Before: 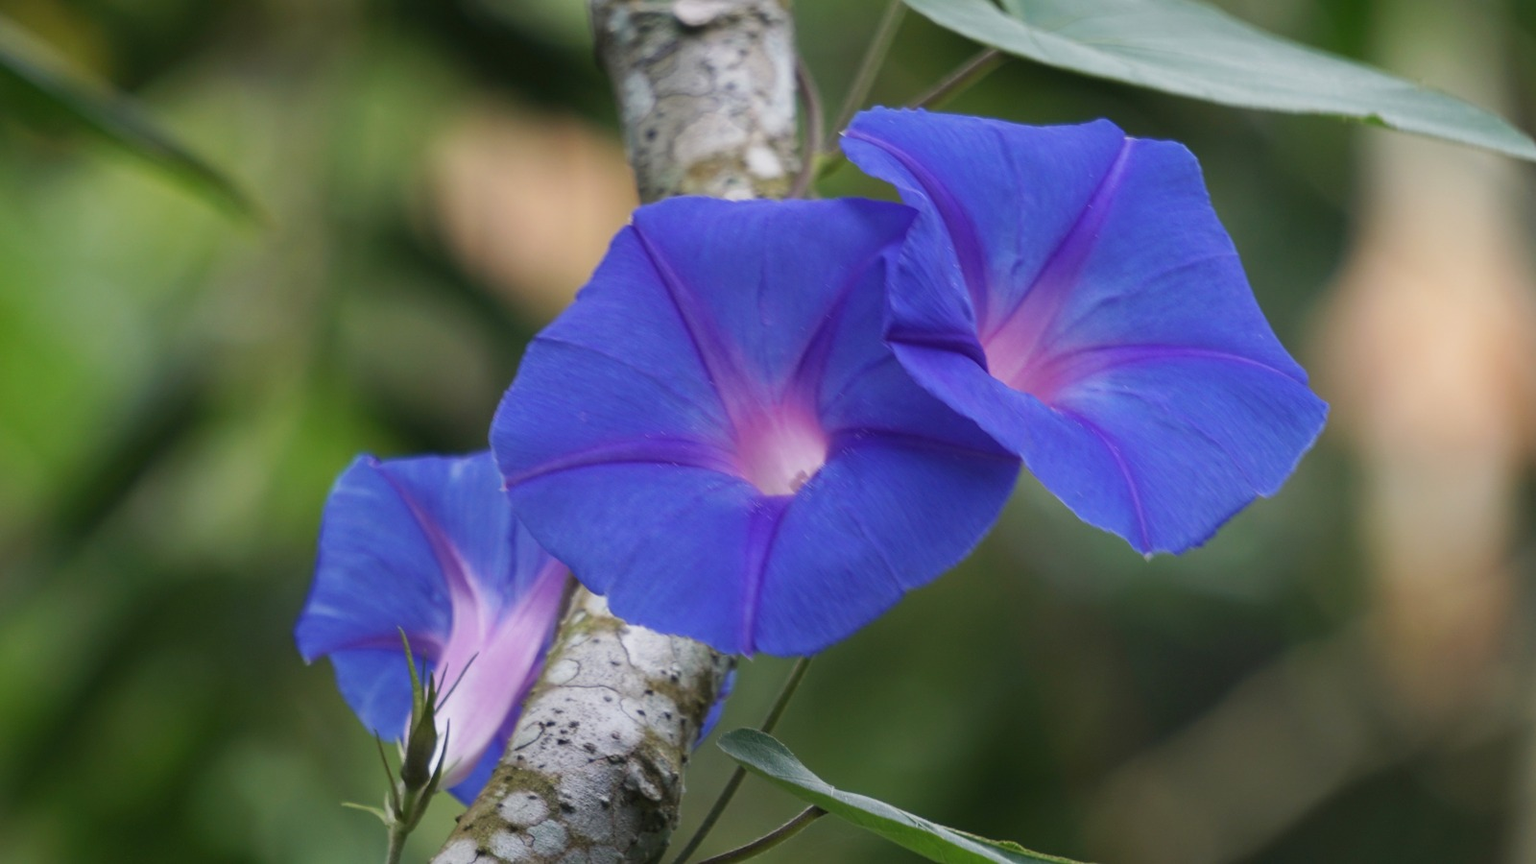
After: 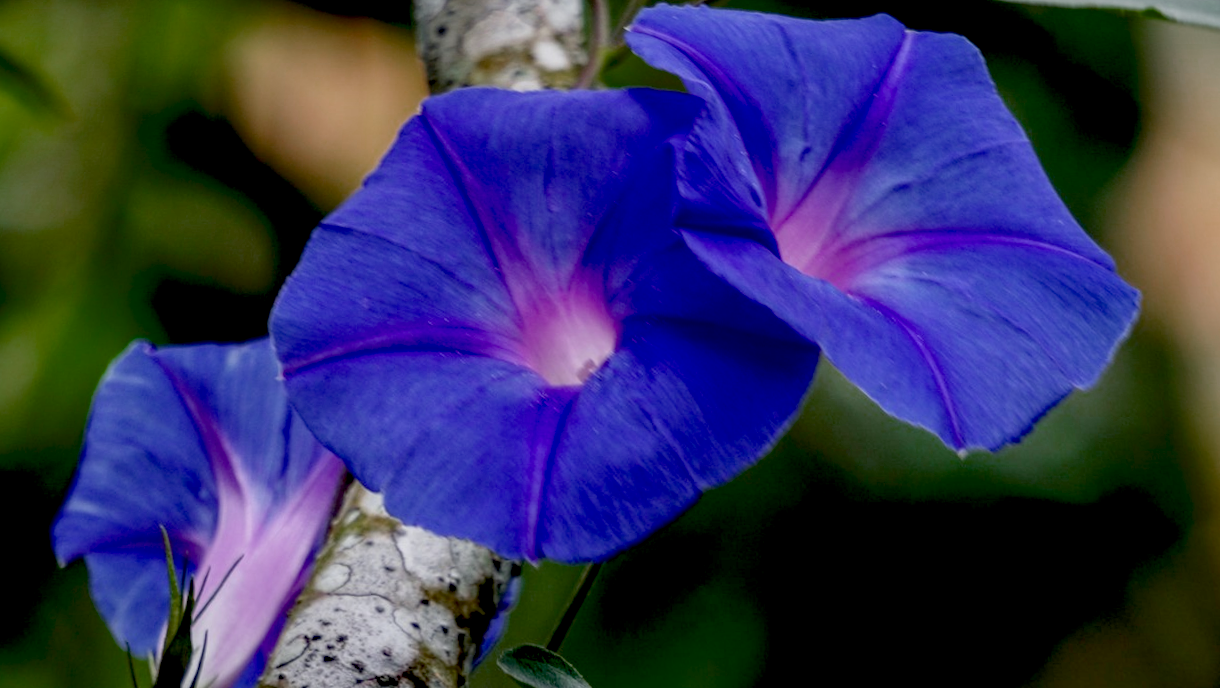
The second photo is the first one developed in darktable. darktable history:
rotate and perspective: rotation 0.128°, lens shift (vertical) -0.181, lens shift (horizontal) -0.044, shear 0.001, automatic cropping off
crop and rotate: left 17.046%, top 10.659%, right 12.989%, bottom 14.553%
local contrast: highlights 0%, shadows 0%, detail 133%
color zones: curves: ch0 [(0, 0.48) (0.209, 0.398) (0.305, 0.332) (0.429, 0.493) (0.571, 0.5) (0.714, 0.5) (0.857, 0.5) (1, 0.48)]; ch1 [(0, 0.633) (0.143, 0.586) (0.286, 0.489) (0.429, 0.448) (0.571, 0.31) (0.714, 0.335) (0.857, 0.492) (1, 0.633)]; ch2 [(0, 0.448) (0.143, 0.498) (0.286, 0.5) (0.429, 0.5) (0.571, 0.5) (0.714, 0.5) (0.857, 0.5) (1, 0.448)]
exposure: black level correction 0.056, exposure -0.039 EV, compensate highlight preservation false
